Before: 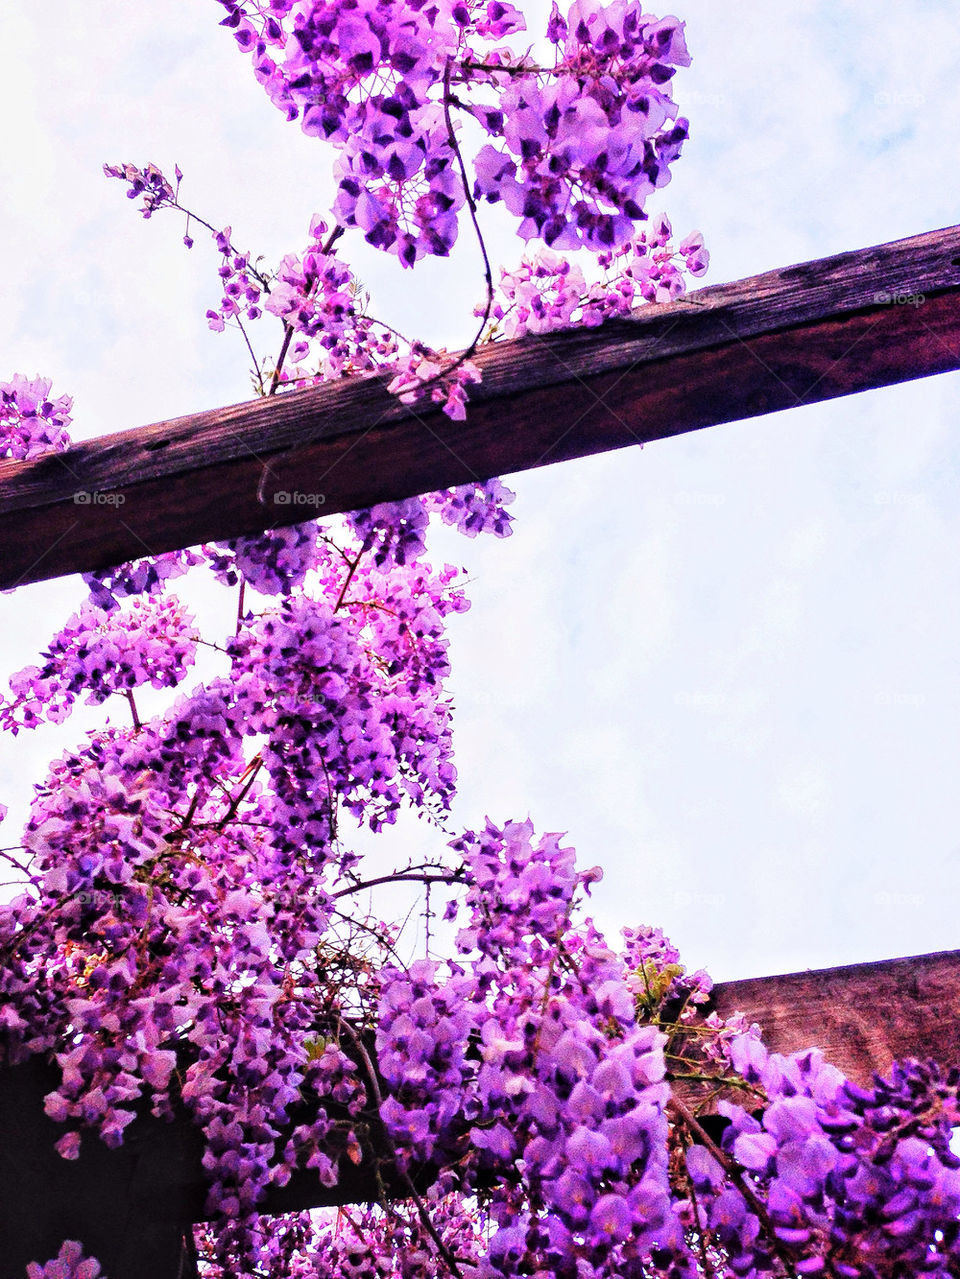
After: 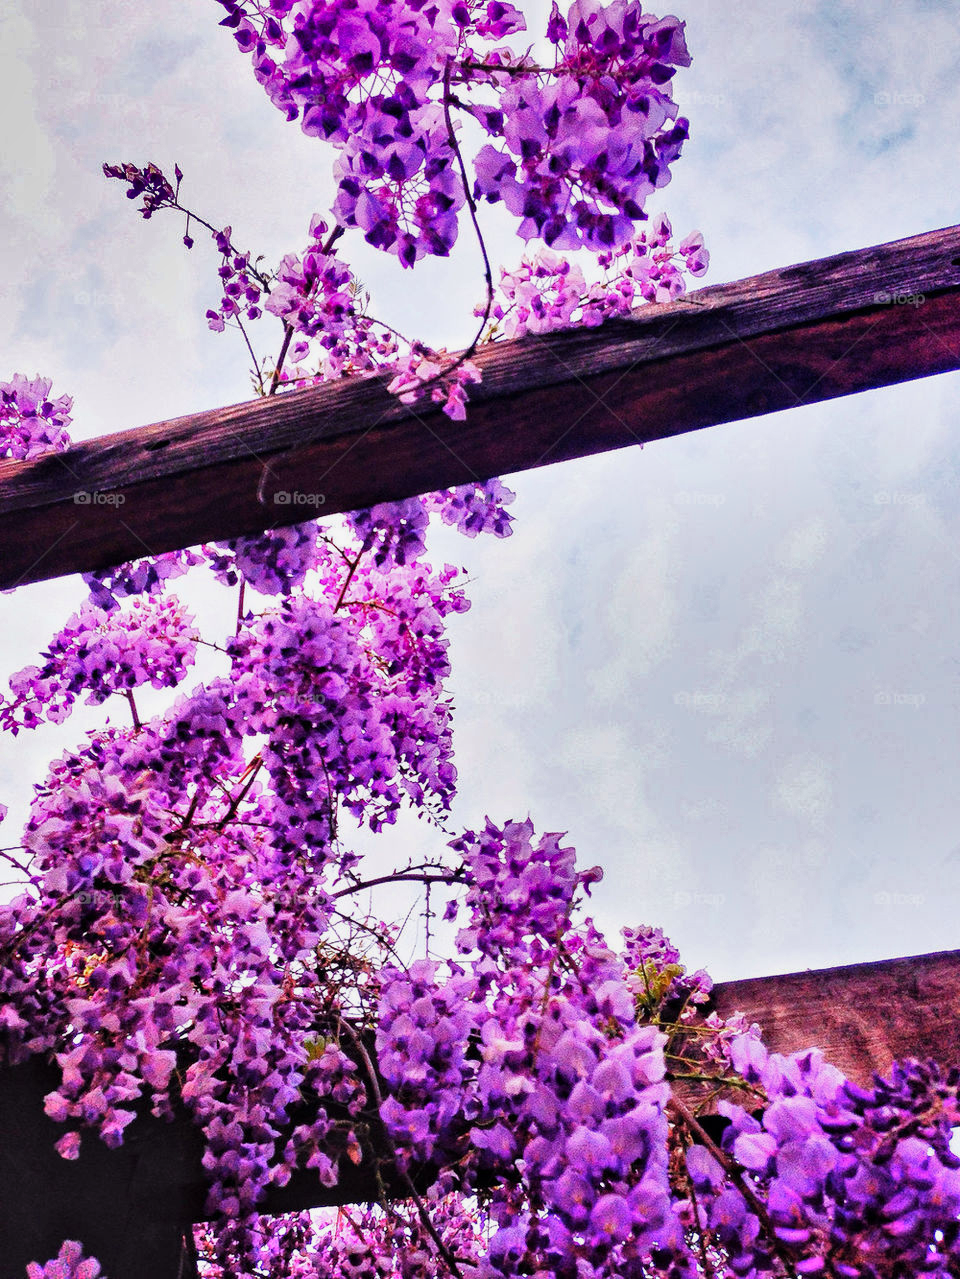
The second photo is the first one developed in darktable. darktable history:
exposure: compensate exposure bias true, compensate highlight preservation false
shadows and highlights: white point adjustment -3.73, highlights -63.65, soften with gaussian
